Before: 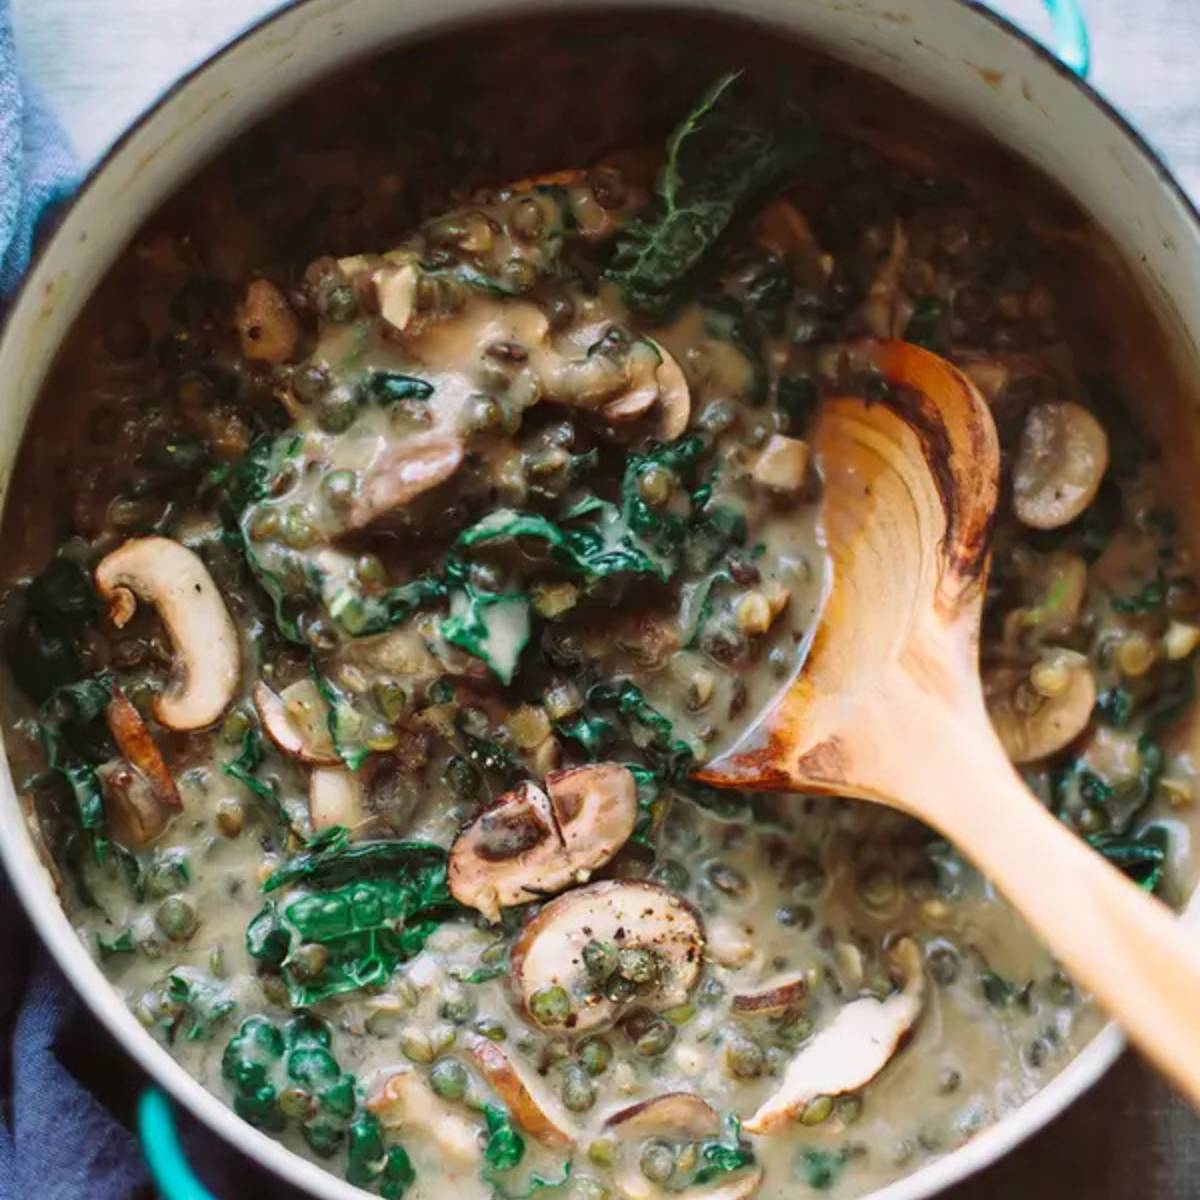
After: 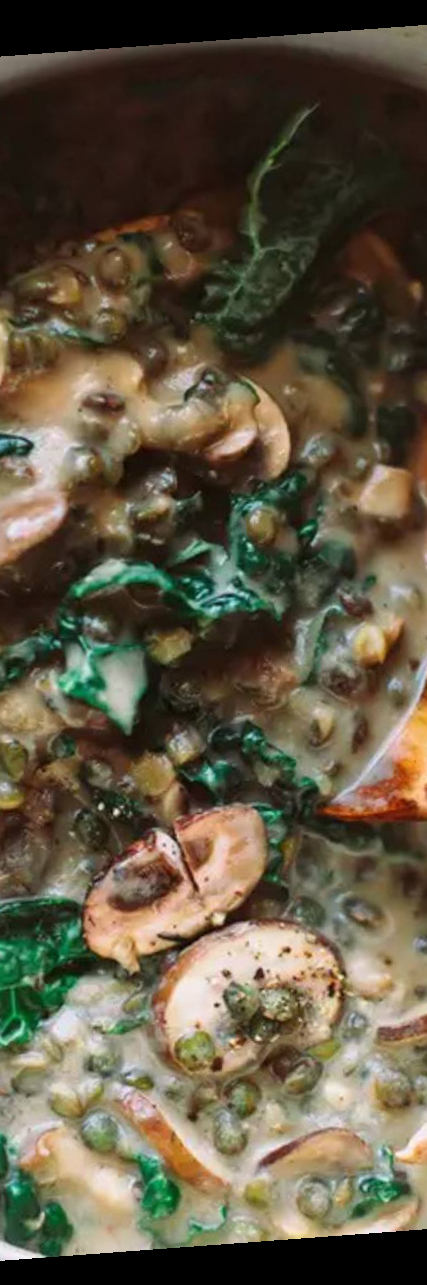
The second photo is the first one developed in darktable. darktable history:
rotate and perspective: rotation -4.25°, automatic cropping off
crop: left 33.36%, right 33.36%
